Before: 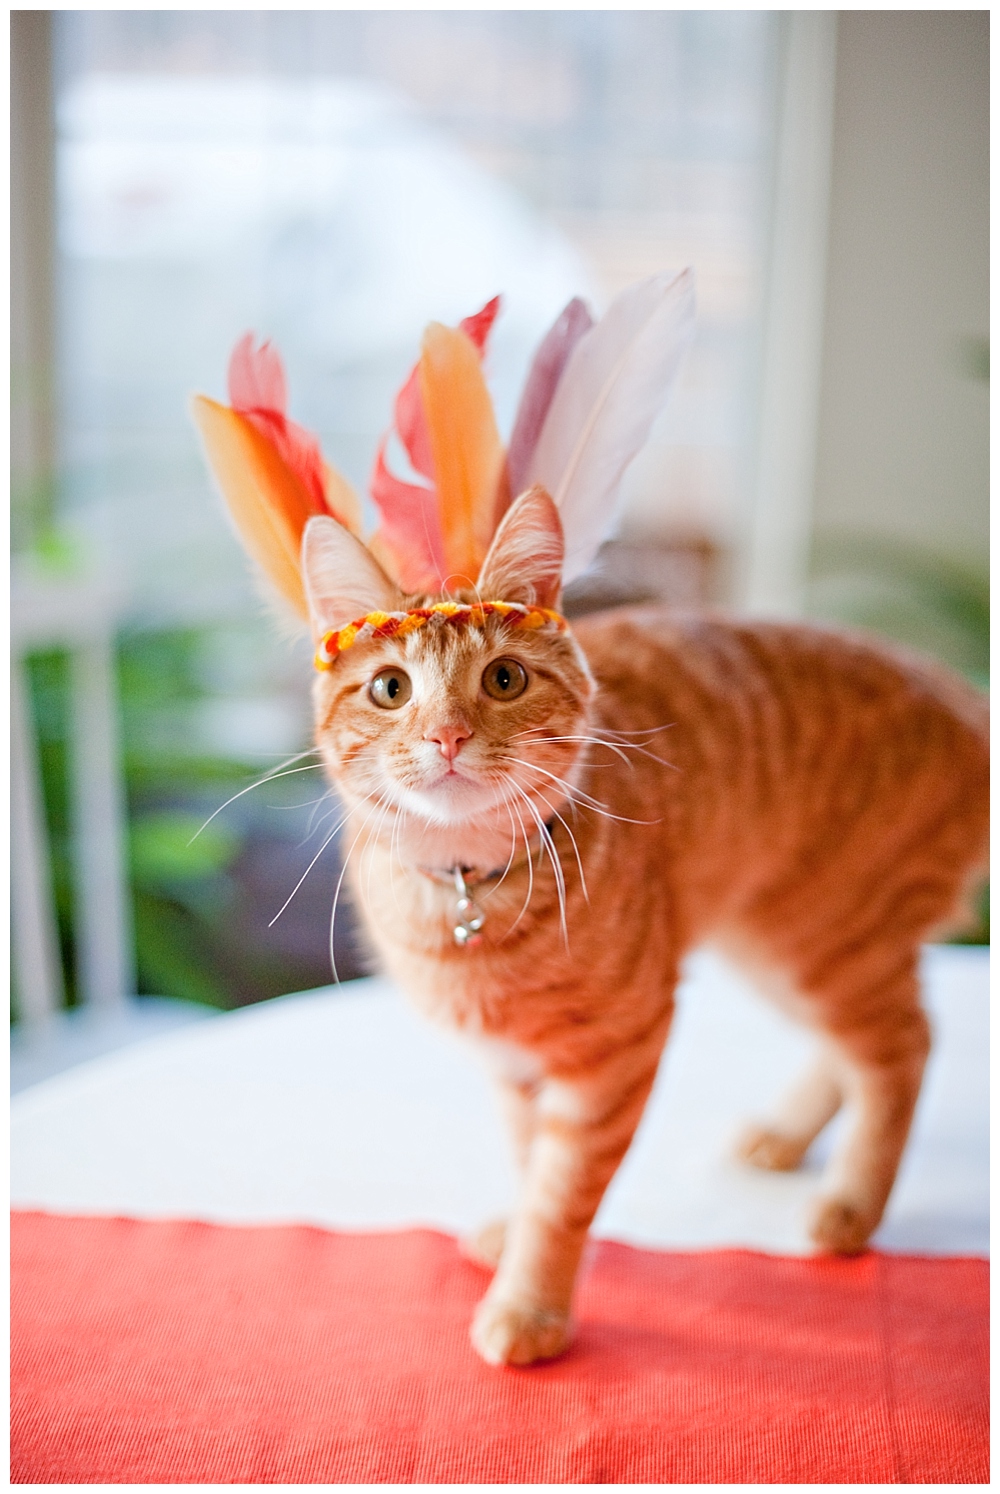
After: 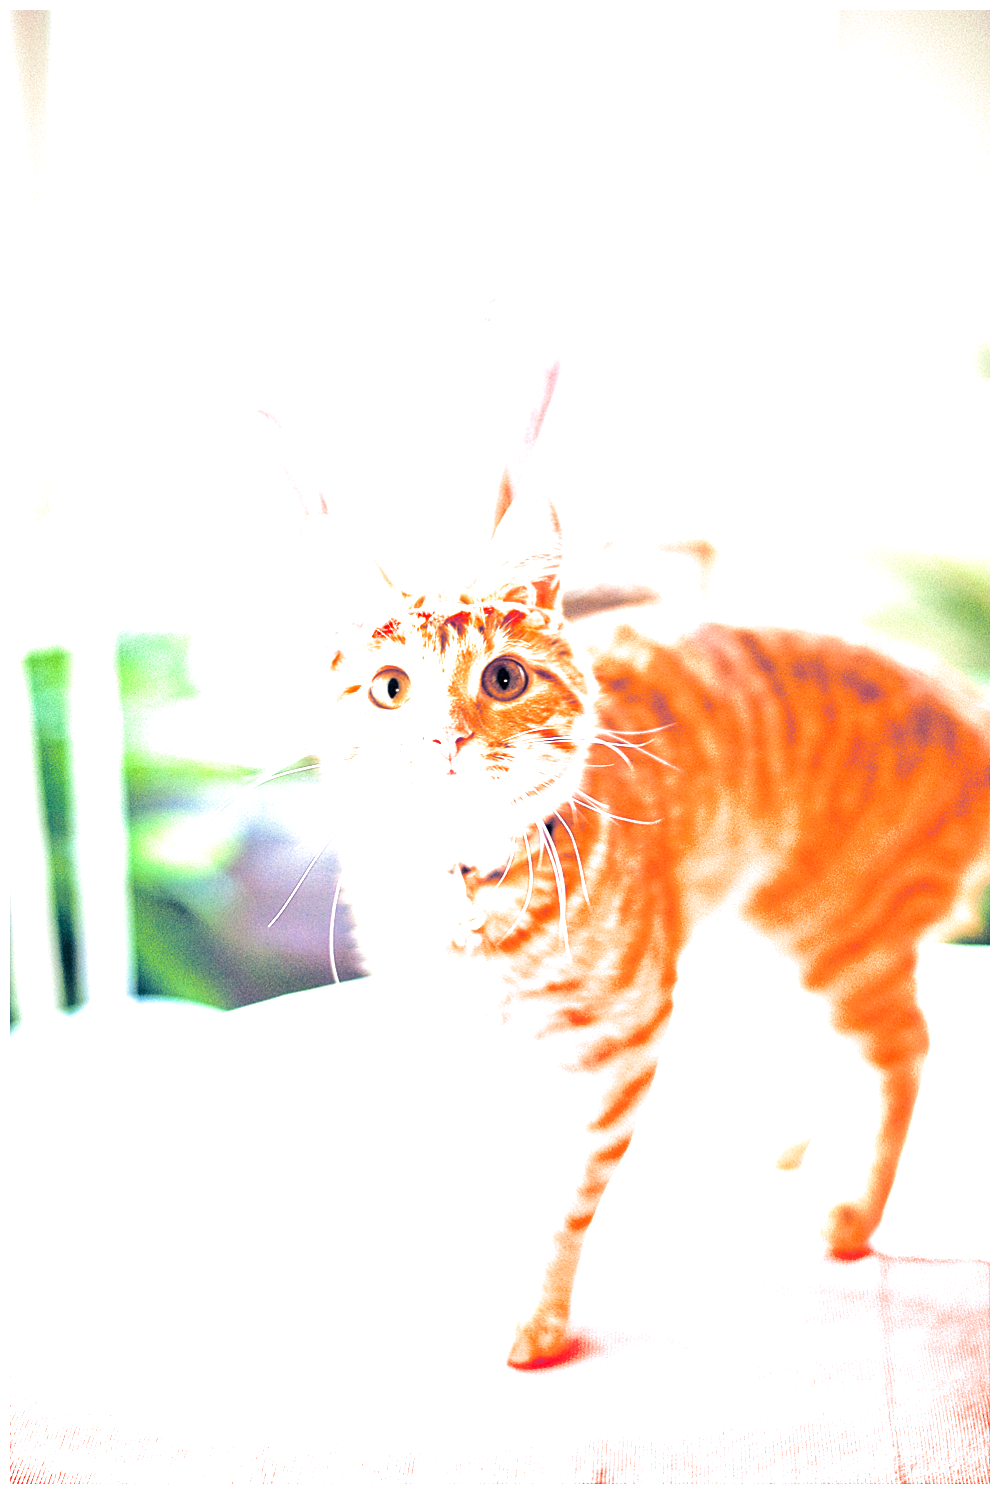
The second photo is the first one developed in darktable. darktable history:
exposure: exposure 2.003 EV, compensate highlight preservation false
split-toning: shadows › hue 226.8°, shadows › saturation 0.84
